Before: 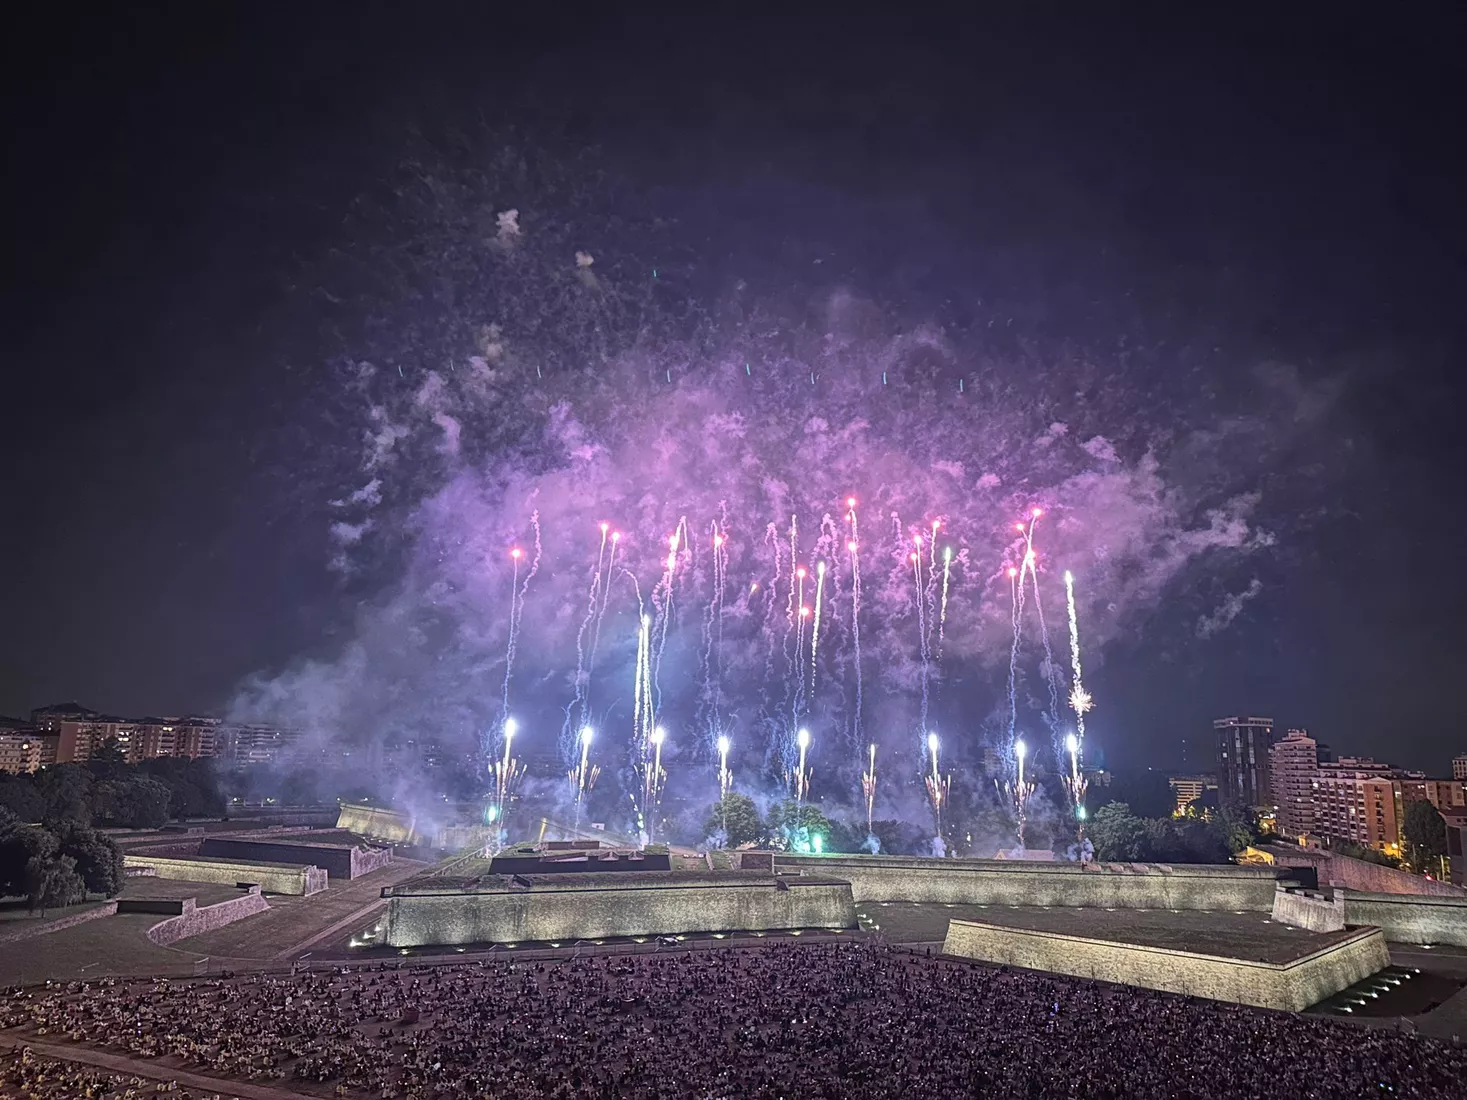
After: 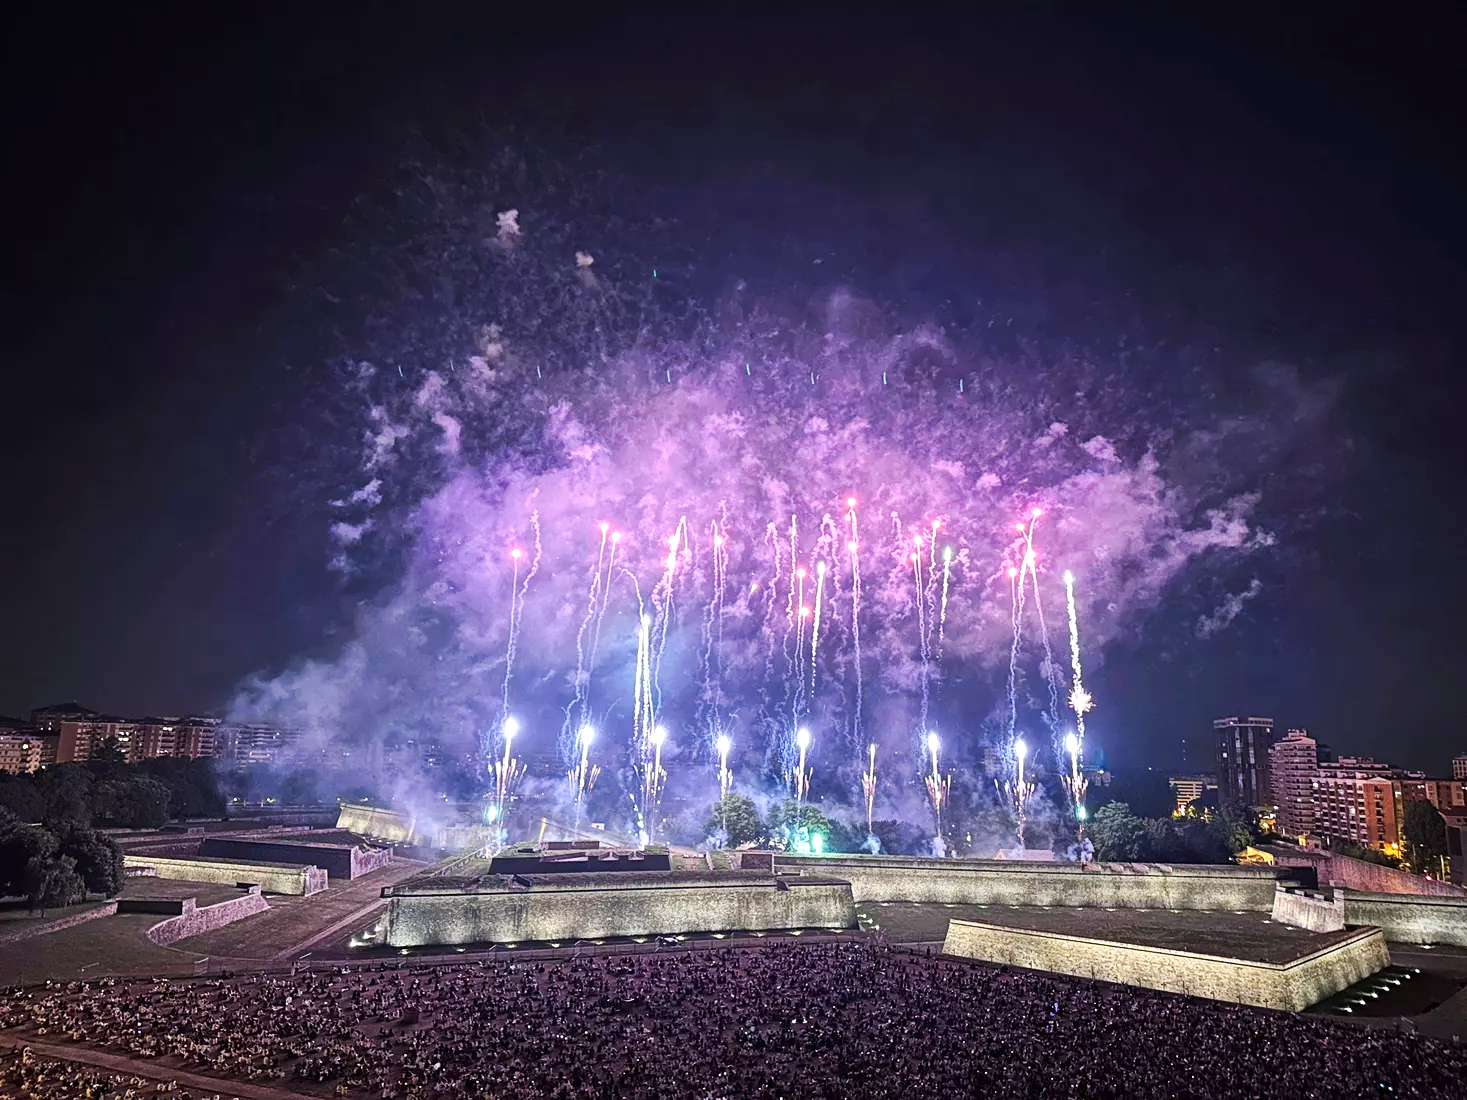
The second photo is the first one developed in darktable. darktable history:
tone curve: curves: ch0 [(0, 0) (0.003, 0.009) (0.011, 0.013) (0.025, 0.019) (0.044, 0.029) (0.069, 0.04) (0.1, 0.053) (0.136, 0.08) (0.177, 0.114) (0.224, 0.151) (0.277, 0.207) (0.335, 0.267) (0.399, 0.35) (0.468, 0.442) (0.543, 0.545) (0.623, 0.656) (0.709, 0.752) (0.801, 0.843) (0.898, 0.932) (1, 1)], preserve colors none
exposure: black level correction 0.003, exposure 0.383 EV, compensate highlight preservation false
